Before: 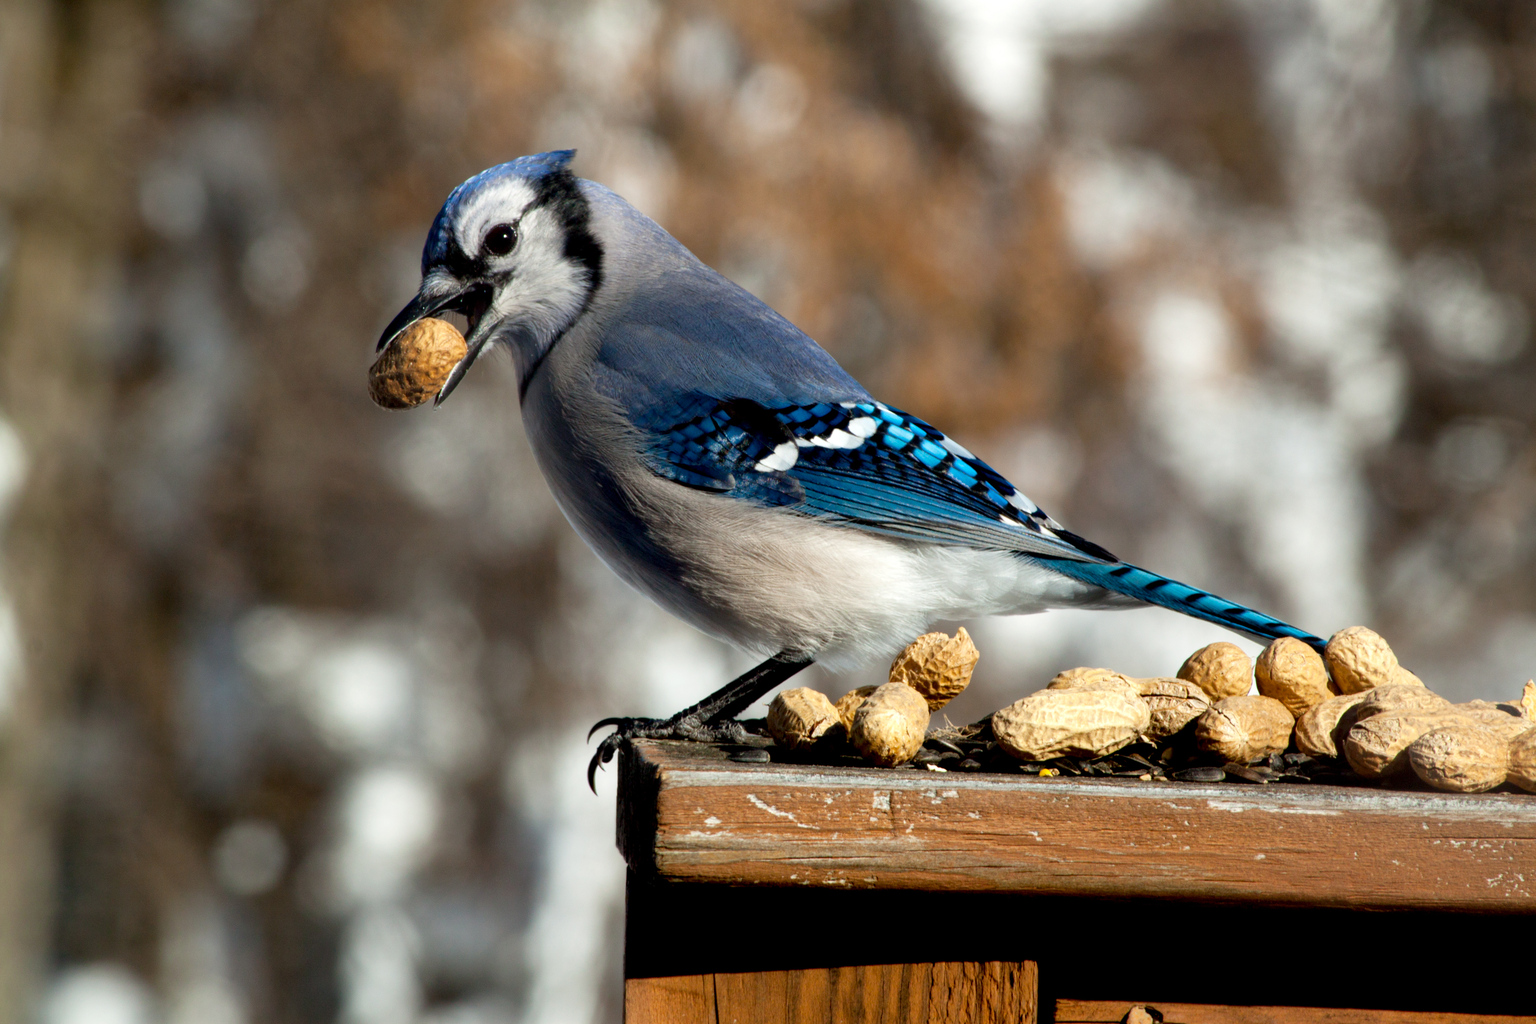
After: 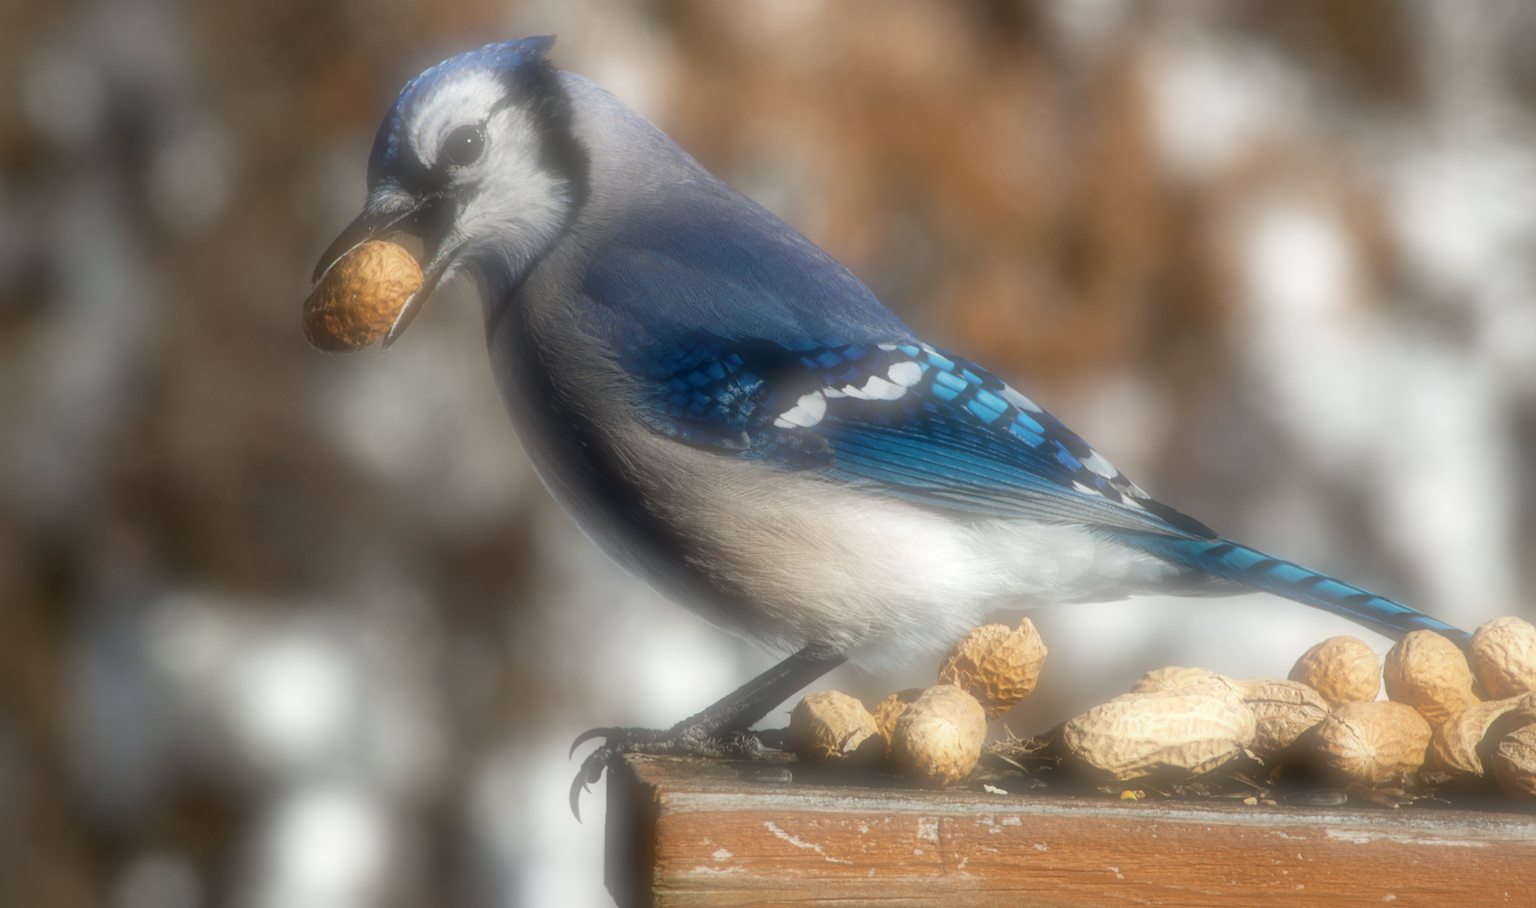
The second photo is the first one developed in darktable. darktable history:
exposure: exposure -0.05 EV
local contrast: highlights 100%, shadows 100%, detail 120%, midtone range 0.2
crop: left 7.856%, top 11.836%, right 10.12%, bottom 15.387%
soften: on, module defaults
